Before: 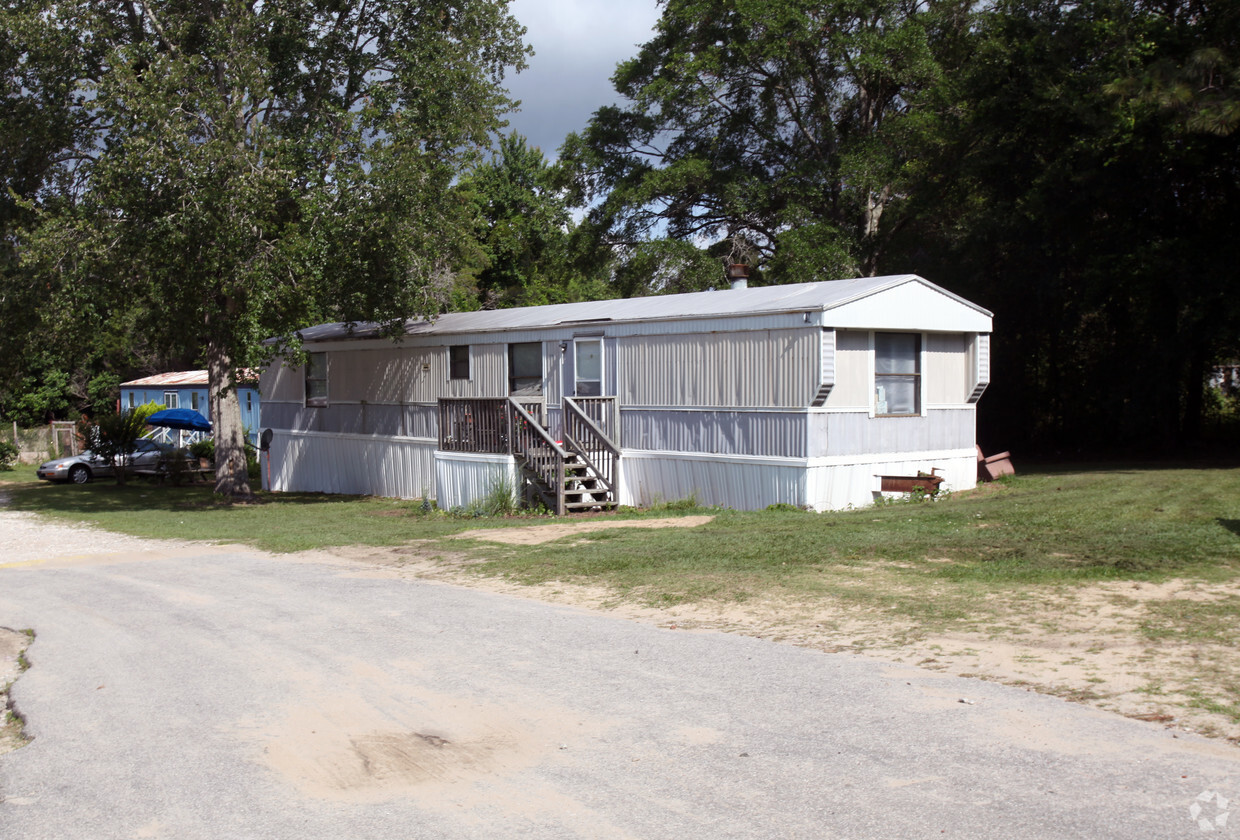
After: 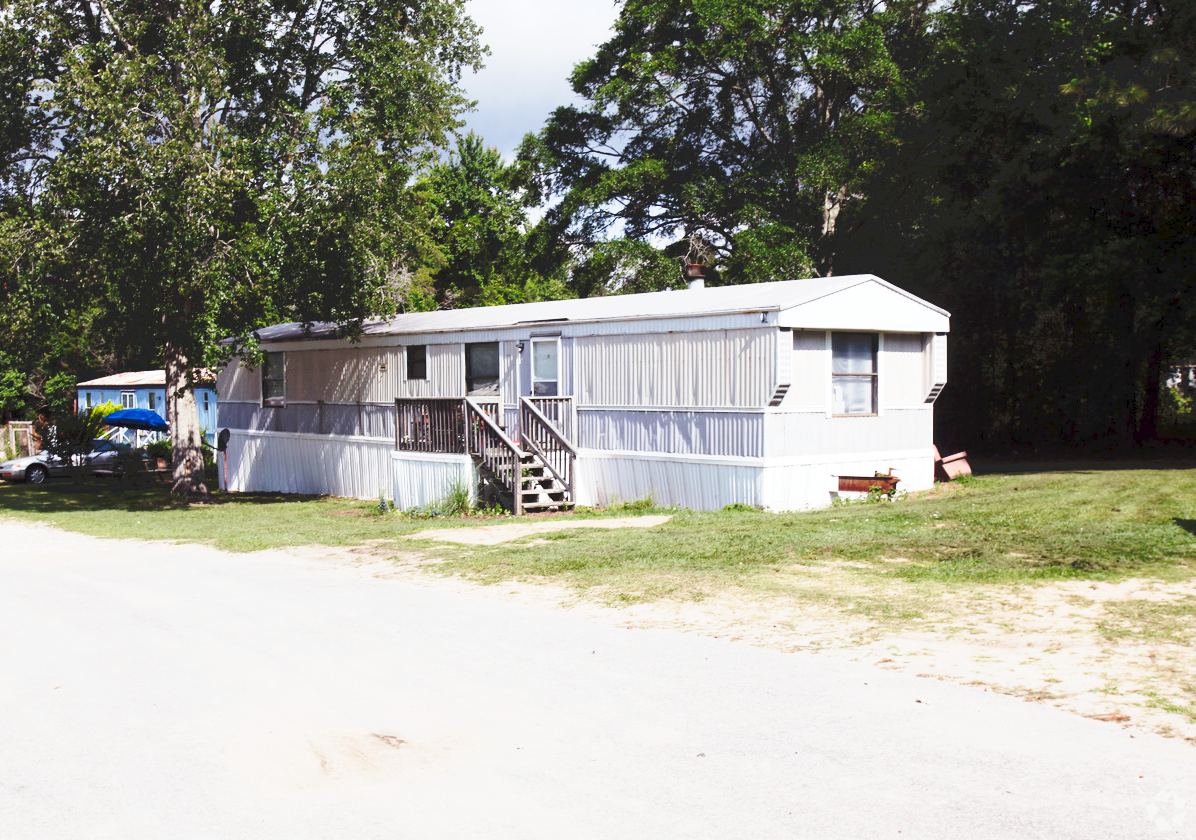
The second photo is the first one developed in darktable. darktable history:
crop and rotate: left 3.481%
tone curve: curves: ch0 [(0, 0) (0.003, 0.037) (0.011, 0.061) (0.025, 0.104) (0.044, 0.145) (0.069, 0.145) (0.1, 0.127) (0.136, 0.175) (0.177, 0.207) (0.224, 0.252) (0.277, 0.341) (0.335, 0.446) (0.399, 0.554) (0.468, 0.658) (0.543, 0.757) (0.623, 0.843) (0.709, 0.919) (0.801, 0.958) (0.898, 0.975) (1, 1)], preserve colors none
